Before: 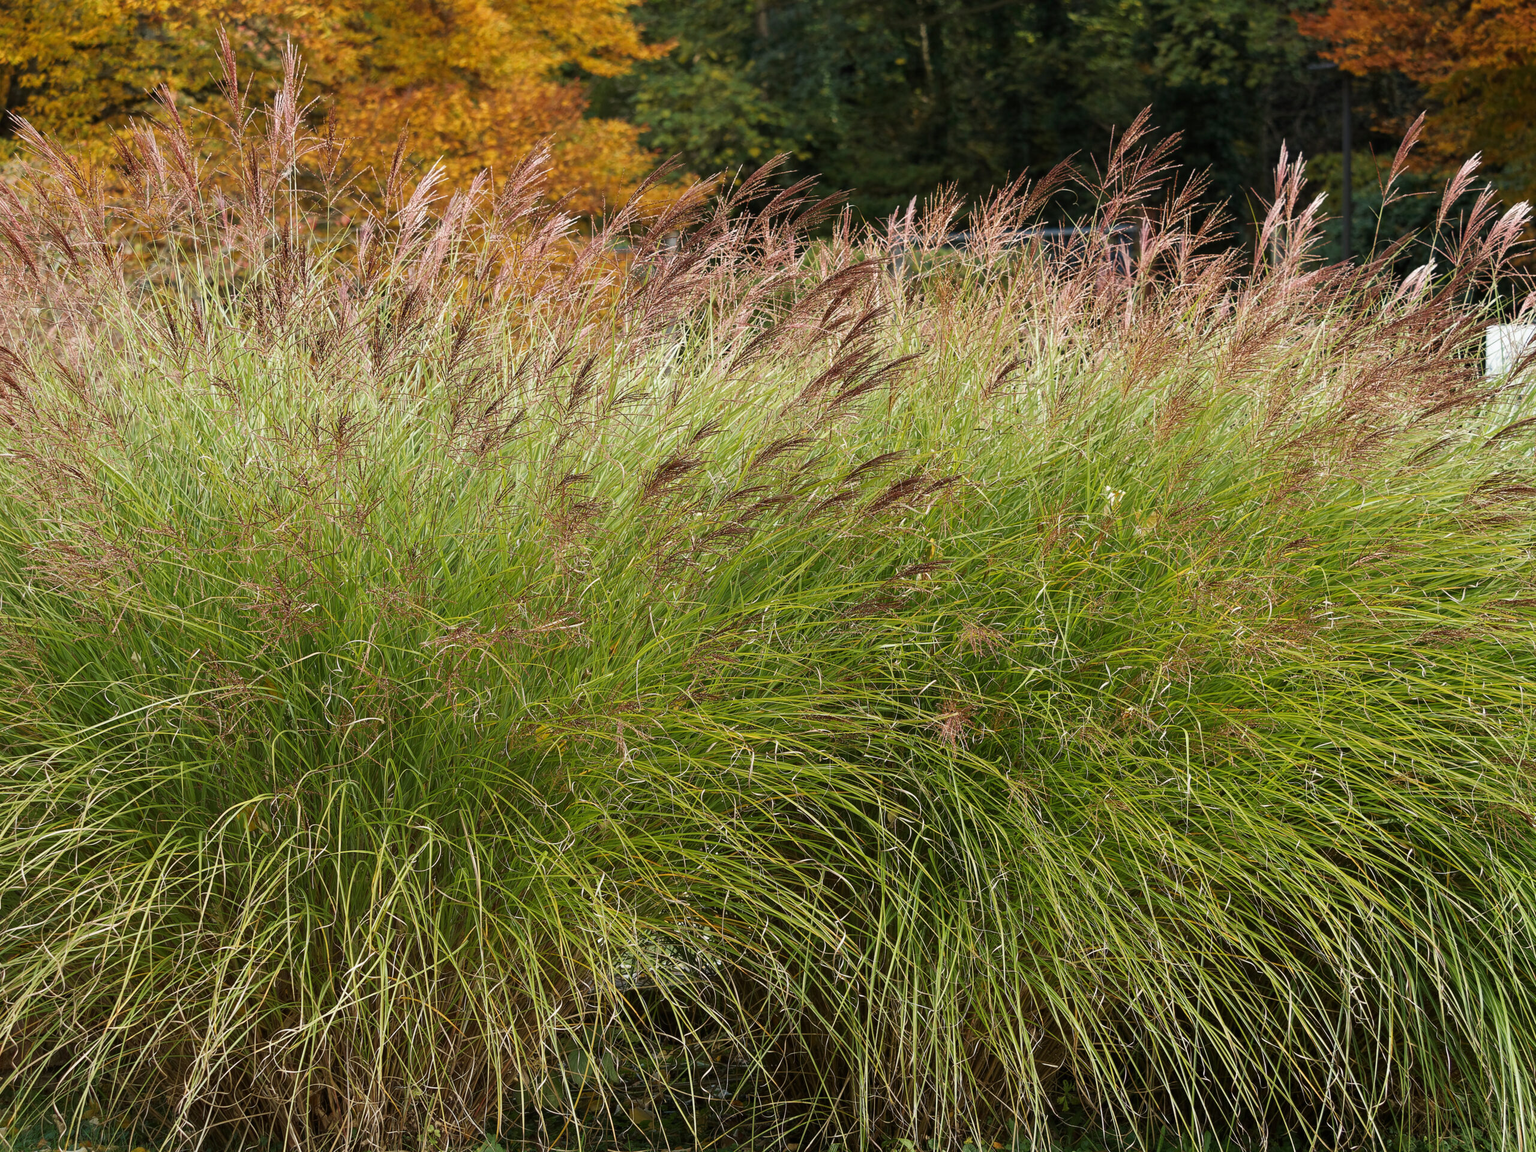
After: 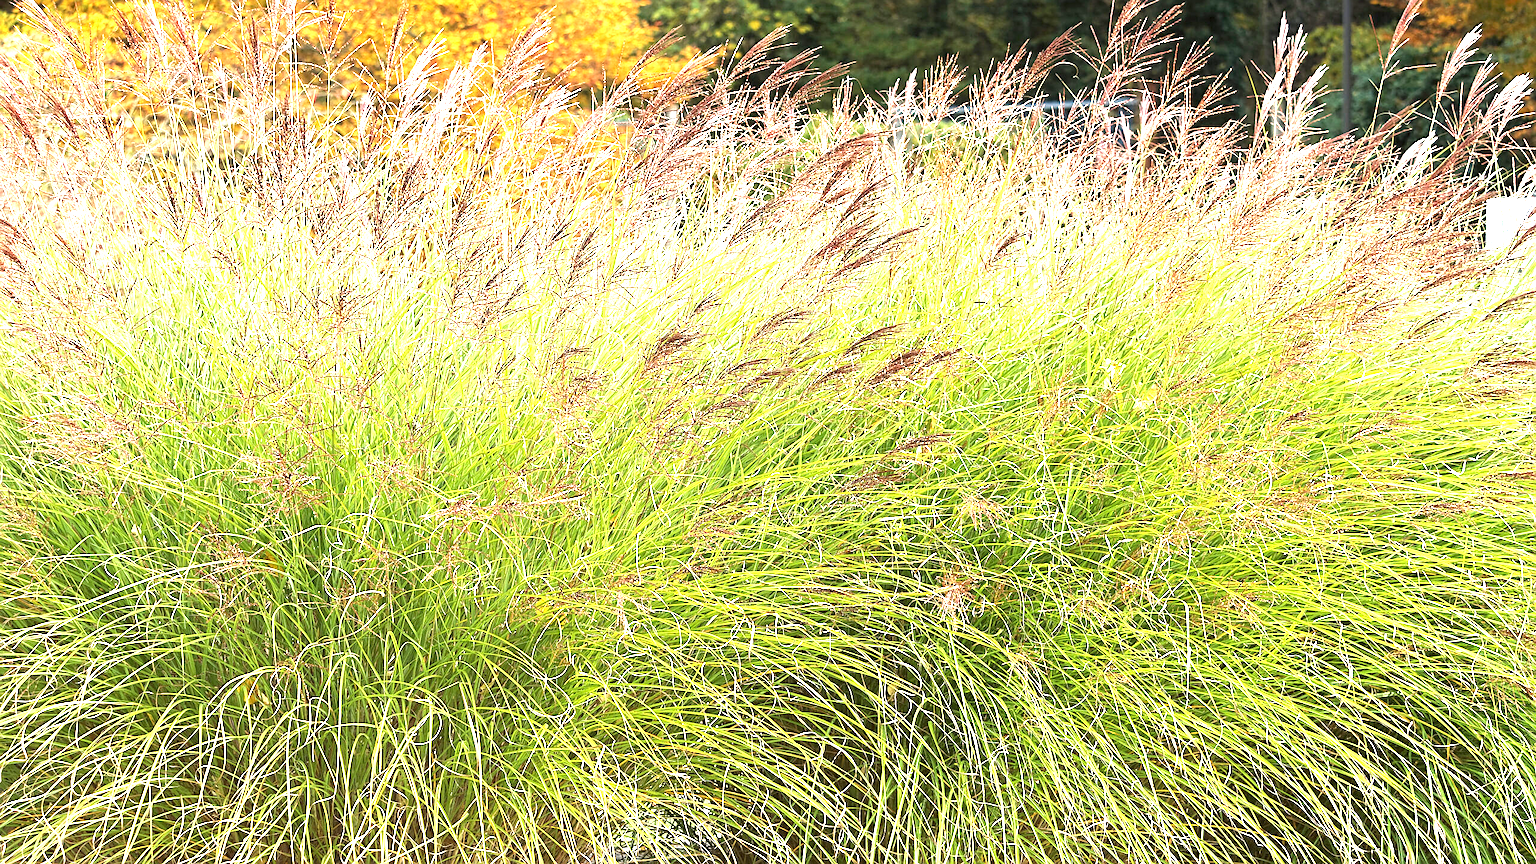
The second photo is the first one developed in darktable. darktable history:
tone equalizer: smoothing diameter 24.9%, edges refinement/feathering 7.4, preserve details guided filter
crop: top 11.048%, bottom 13.918%
sharpen: on, module defaults
exposure: exposure 2.041 EV, compensate highlight preservation false
